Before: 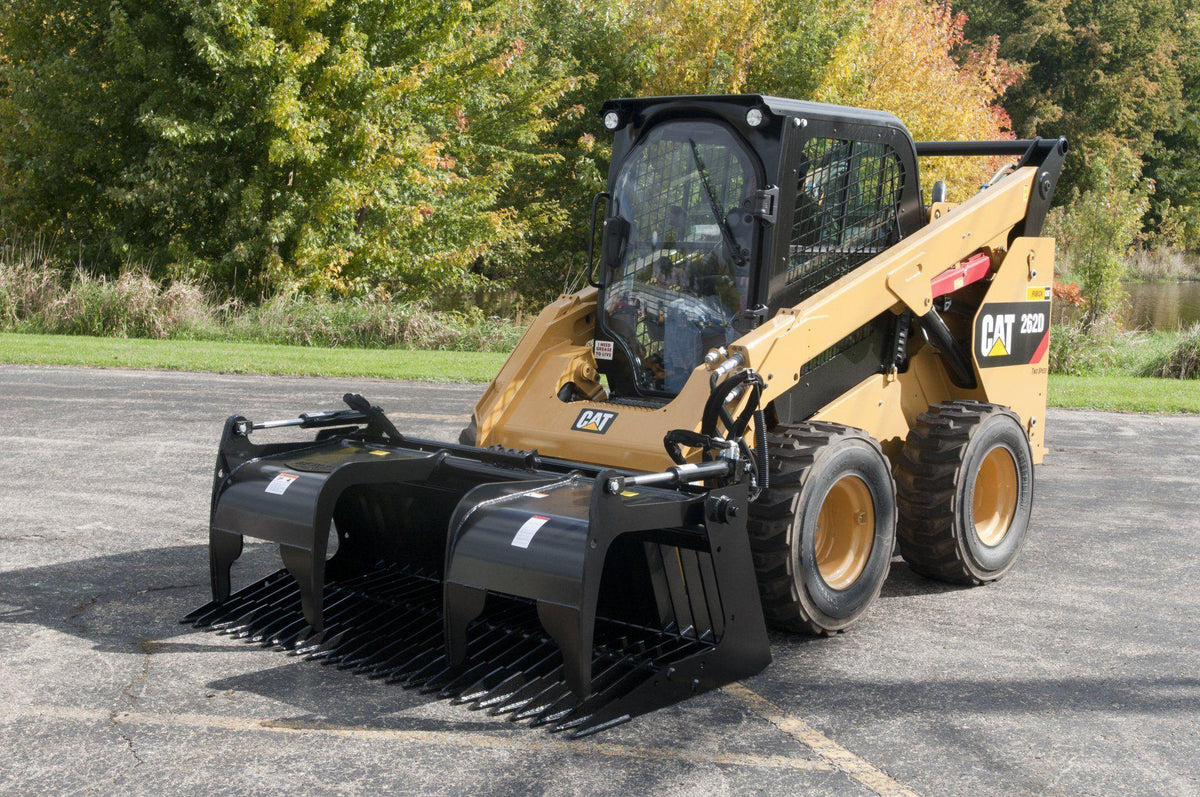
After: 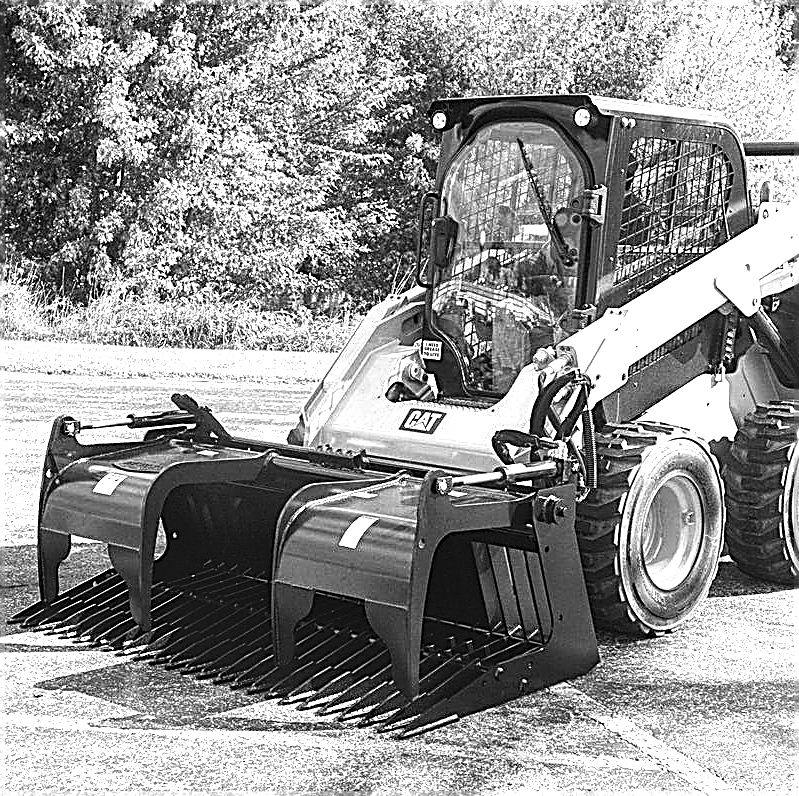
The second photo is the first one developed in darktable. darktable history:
sharpen: amount 2
exposure: exposure 0.95 EV, compensate highlight preservation false
crop and rotate: left 14.385%, right 18.948%
local contrast: on, module defaults
tone equalizer: -8 EV -0.75 EV, -7 EV -0.7 EV, -6 EV -0.6 EV, -5 EV -0.4 EV, -3 EV 0.4 EV, -2 EV 0.6 EV, -1 EV 0.7 EV, +0 EV 0.75 EV, edges refinement/feathering 500, mask exposure compensation -1.57 EV, preserve details no
white balance: red 0.978, blue 0.999
monochrome: on, module defaults
